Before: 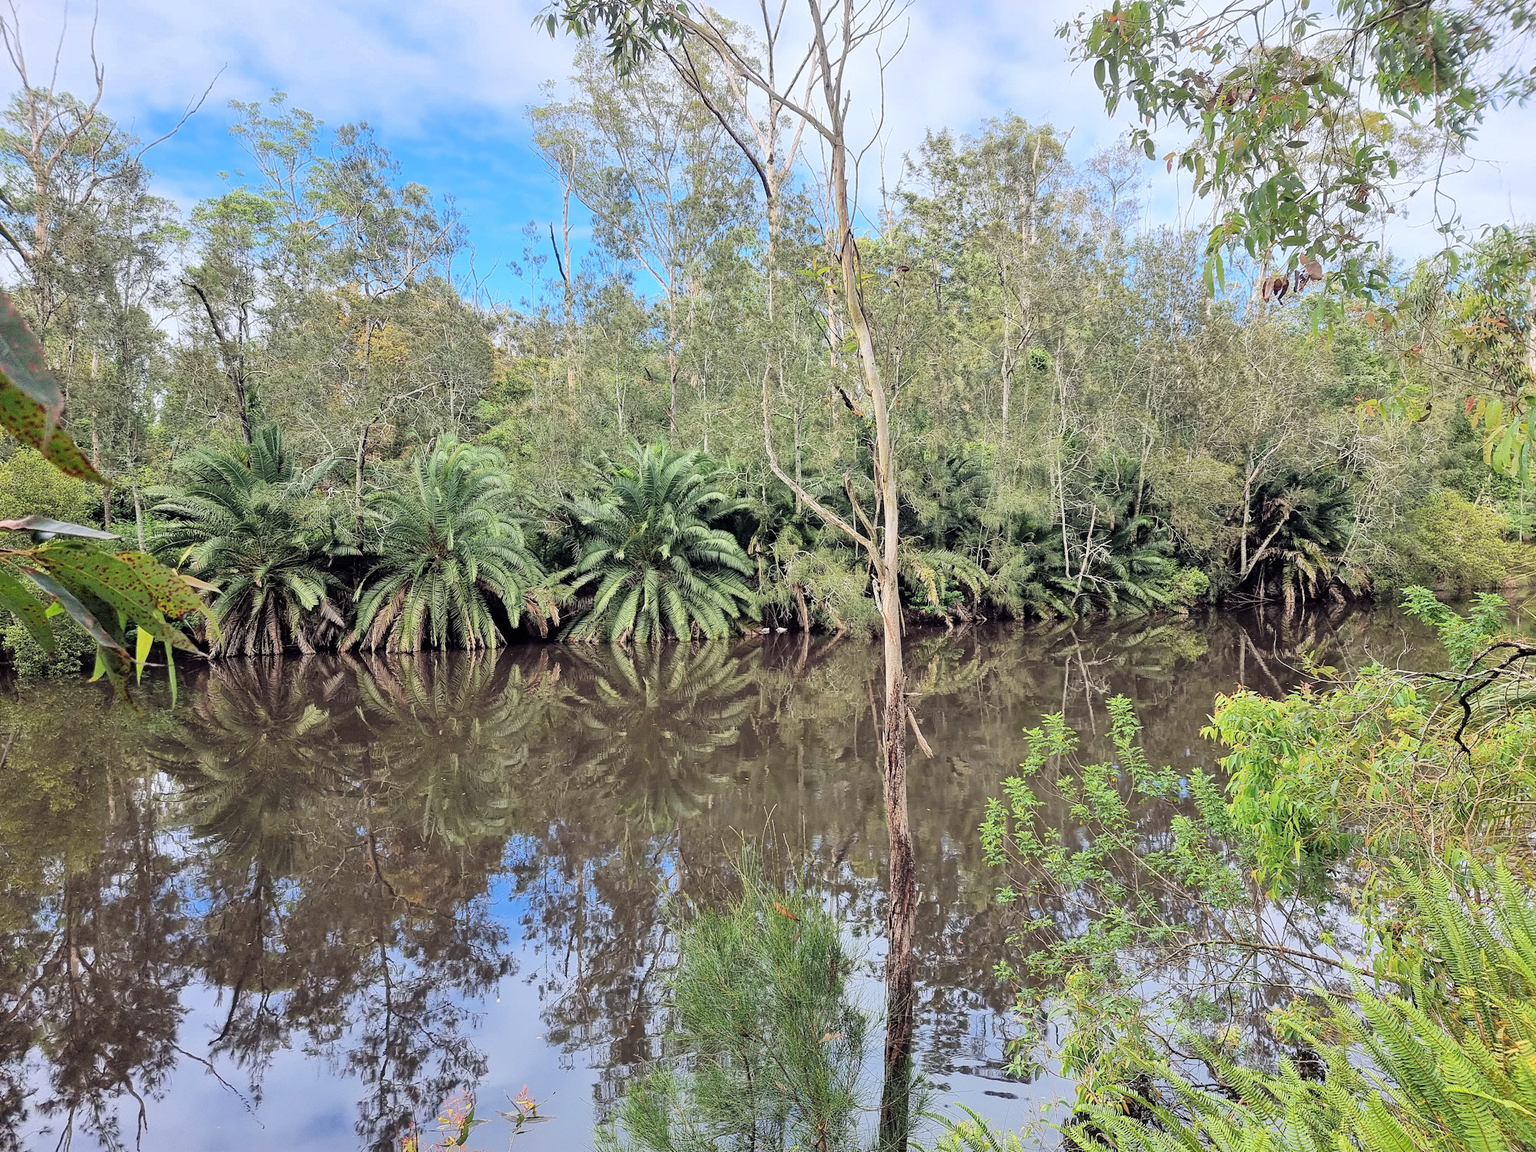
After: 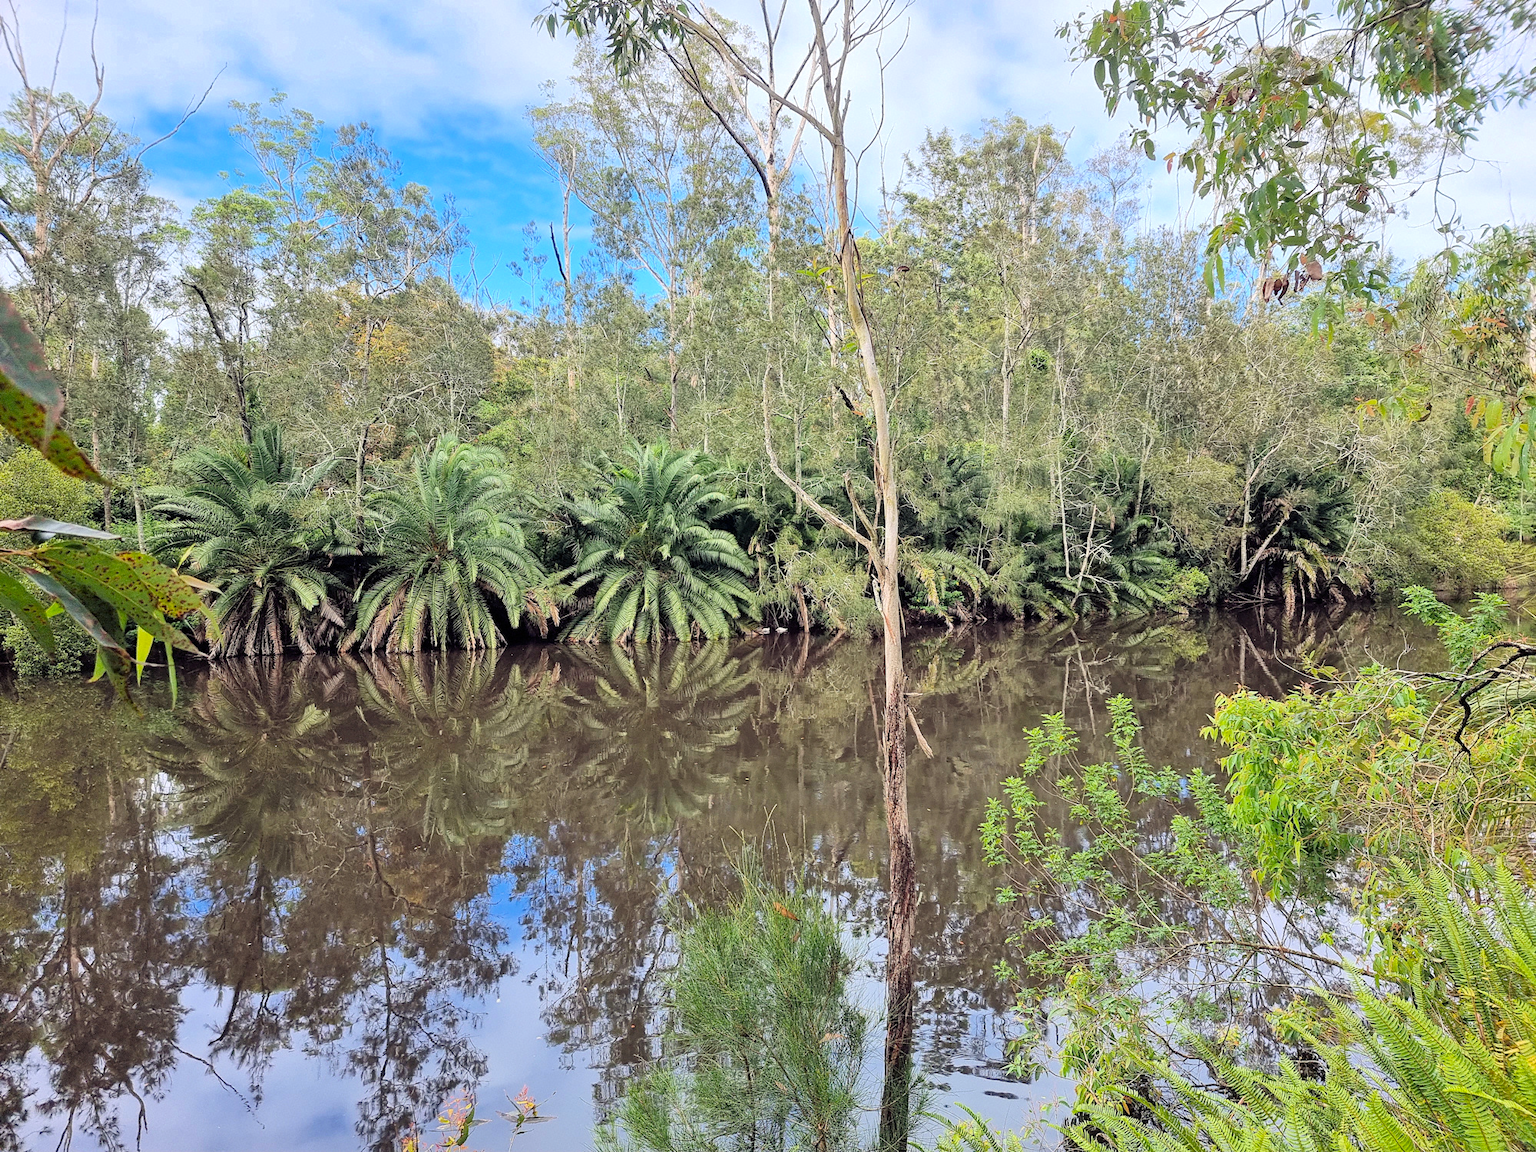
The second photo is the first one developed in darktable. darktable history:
color balance rgb: linear chroma grading › global chroma 10%, perceptual saturation grading › global saturation 5%, perceptual brilliance grading › global brilliance 4%, global vibrance 7%, saturation formula JzAzBz (2021)
contrast brightness saturation: saturation -0.05
